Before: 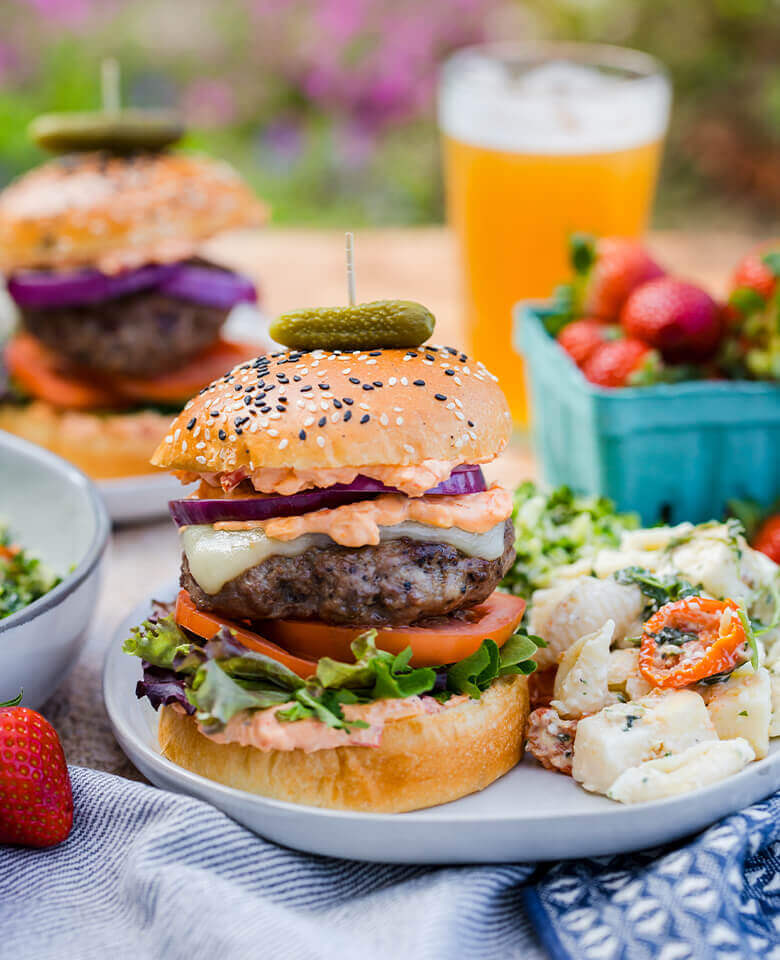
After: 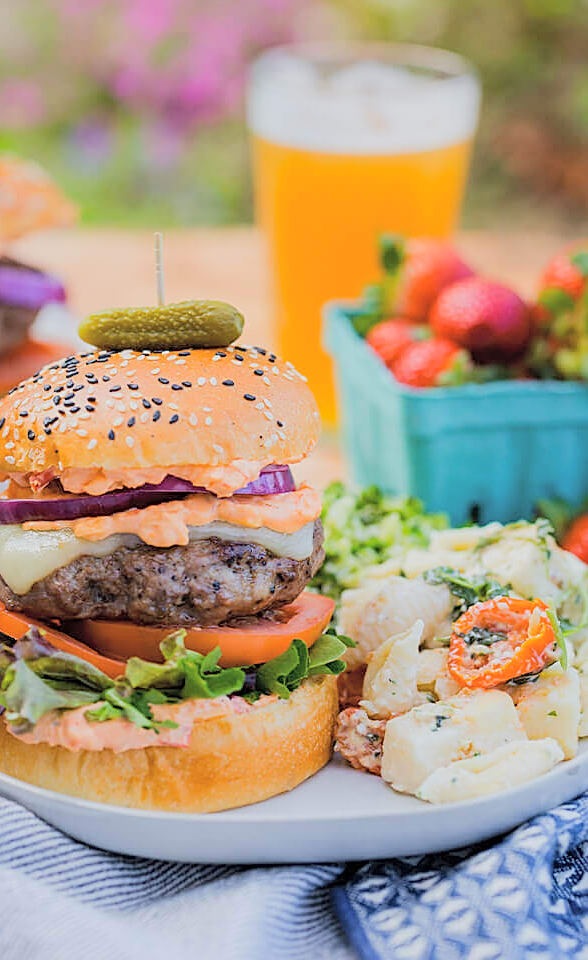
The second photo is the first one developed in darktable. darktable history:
crop and rotate: left 24.6%
global tonemap: drago (0.7, 100)
sharpen: on, module defaults
